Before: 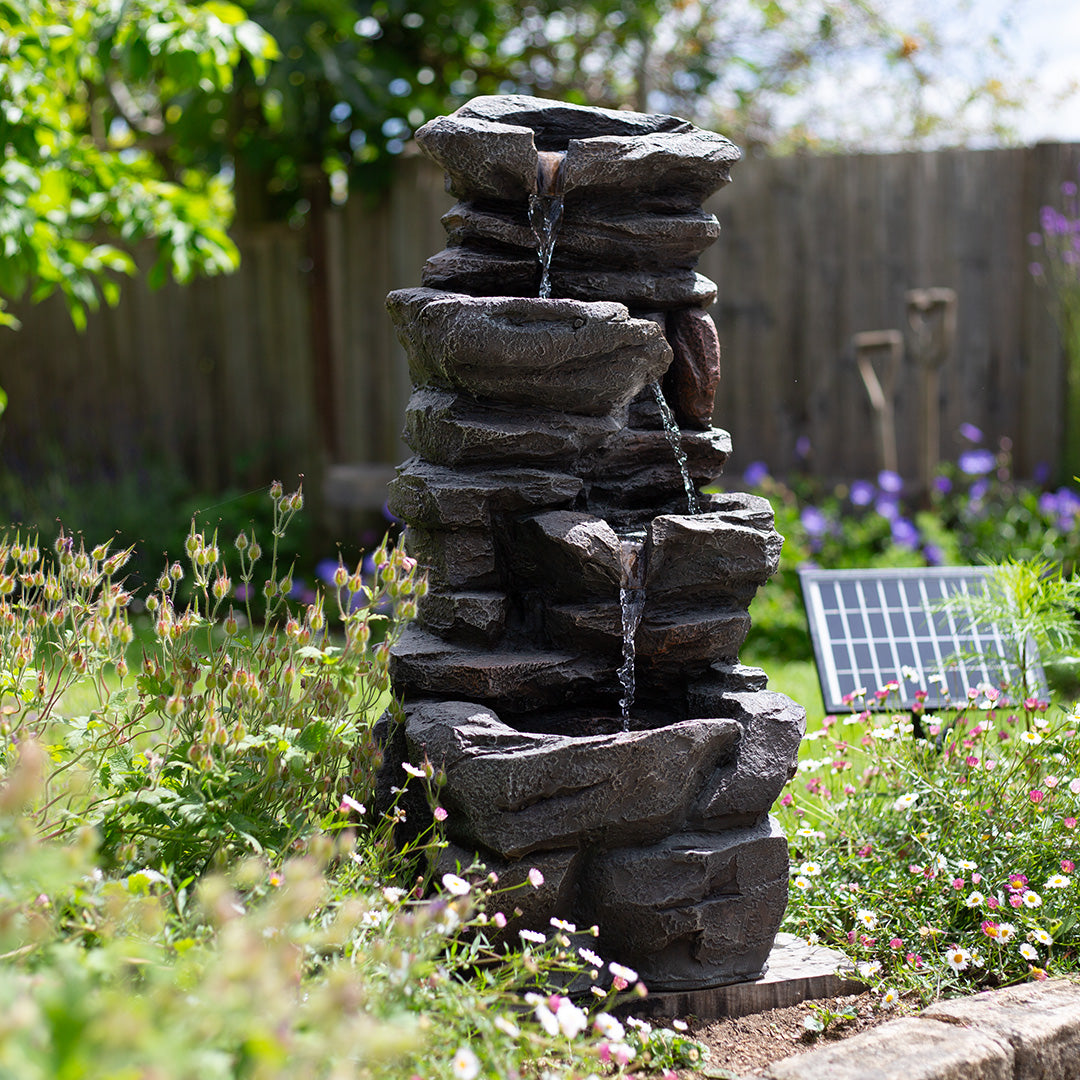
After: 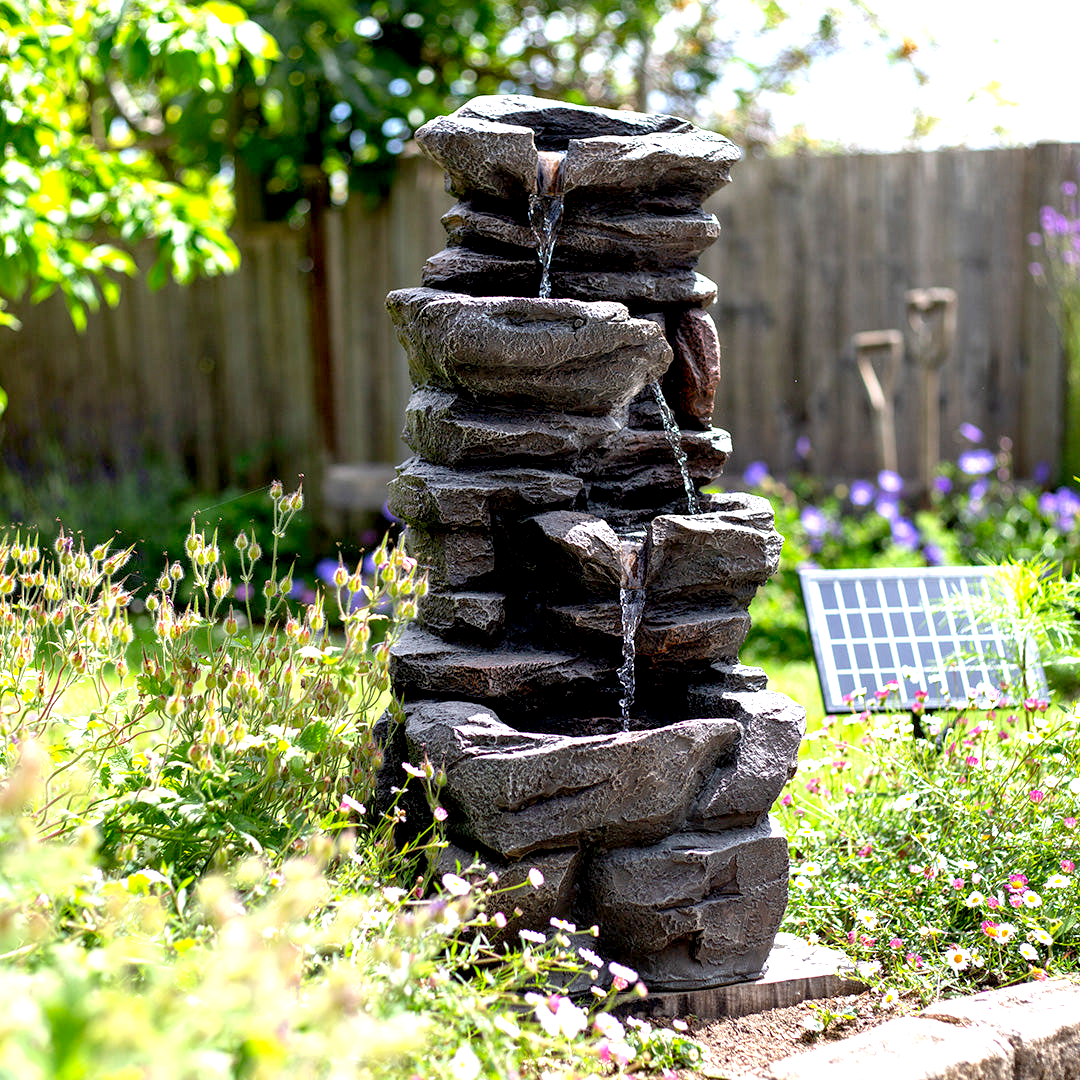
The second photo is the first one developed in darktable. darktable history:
exposure: black level correction 0.008, exposure 0.979 EV, compensate highlight preservation false
local contrast: on, module defaults
